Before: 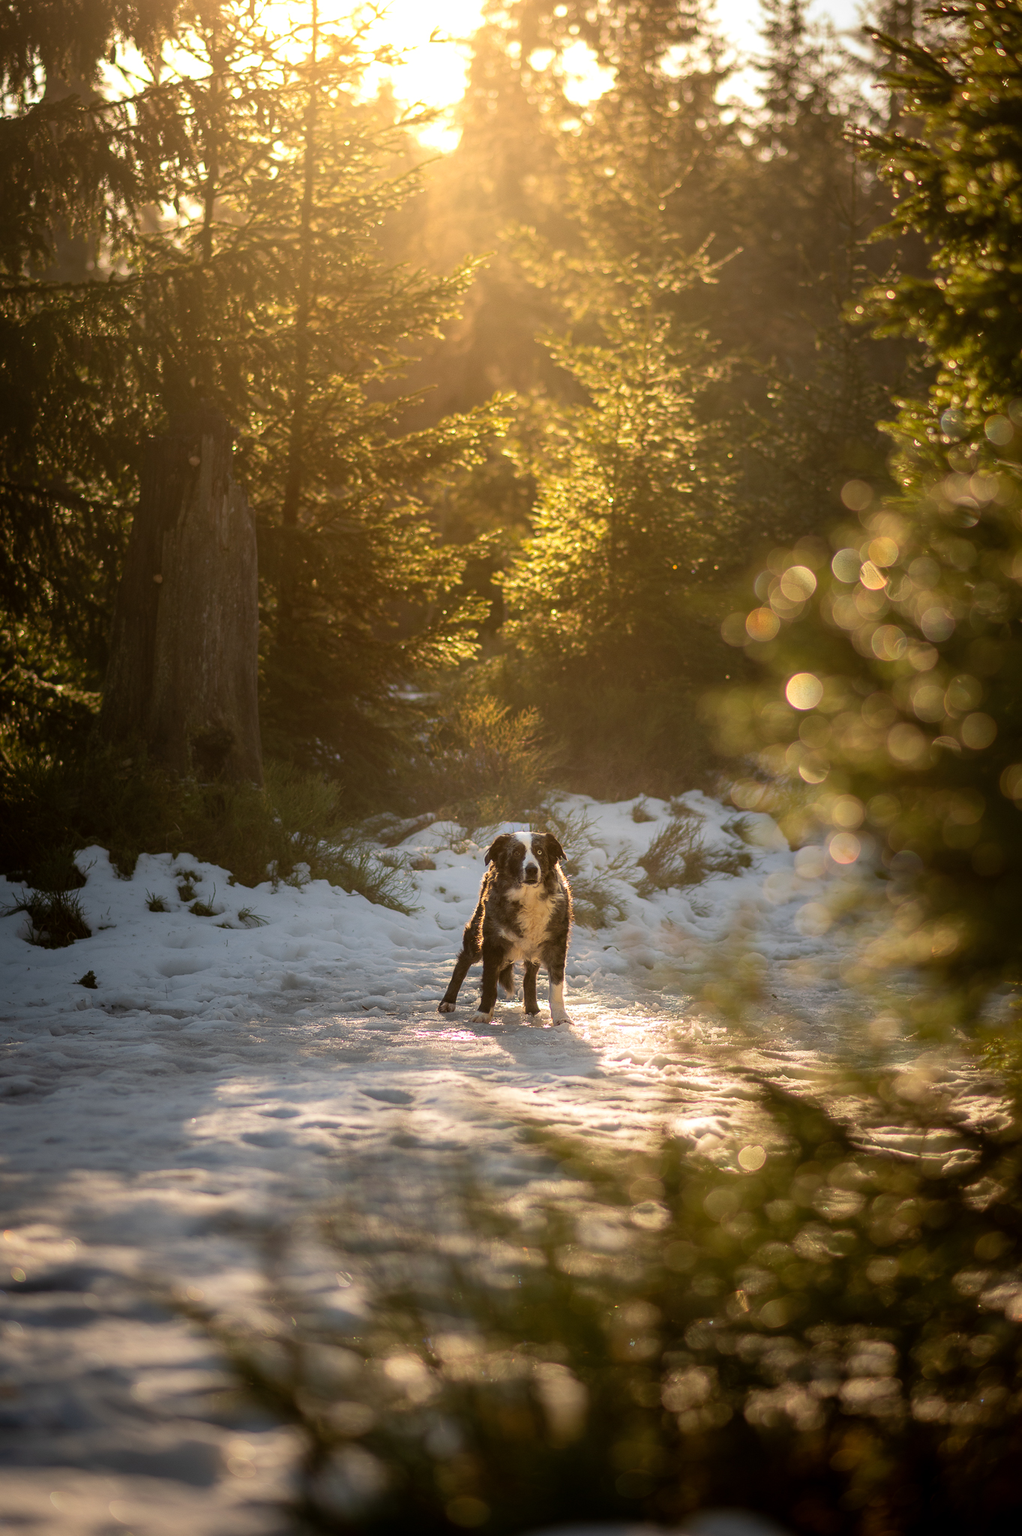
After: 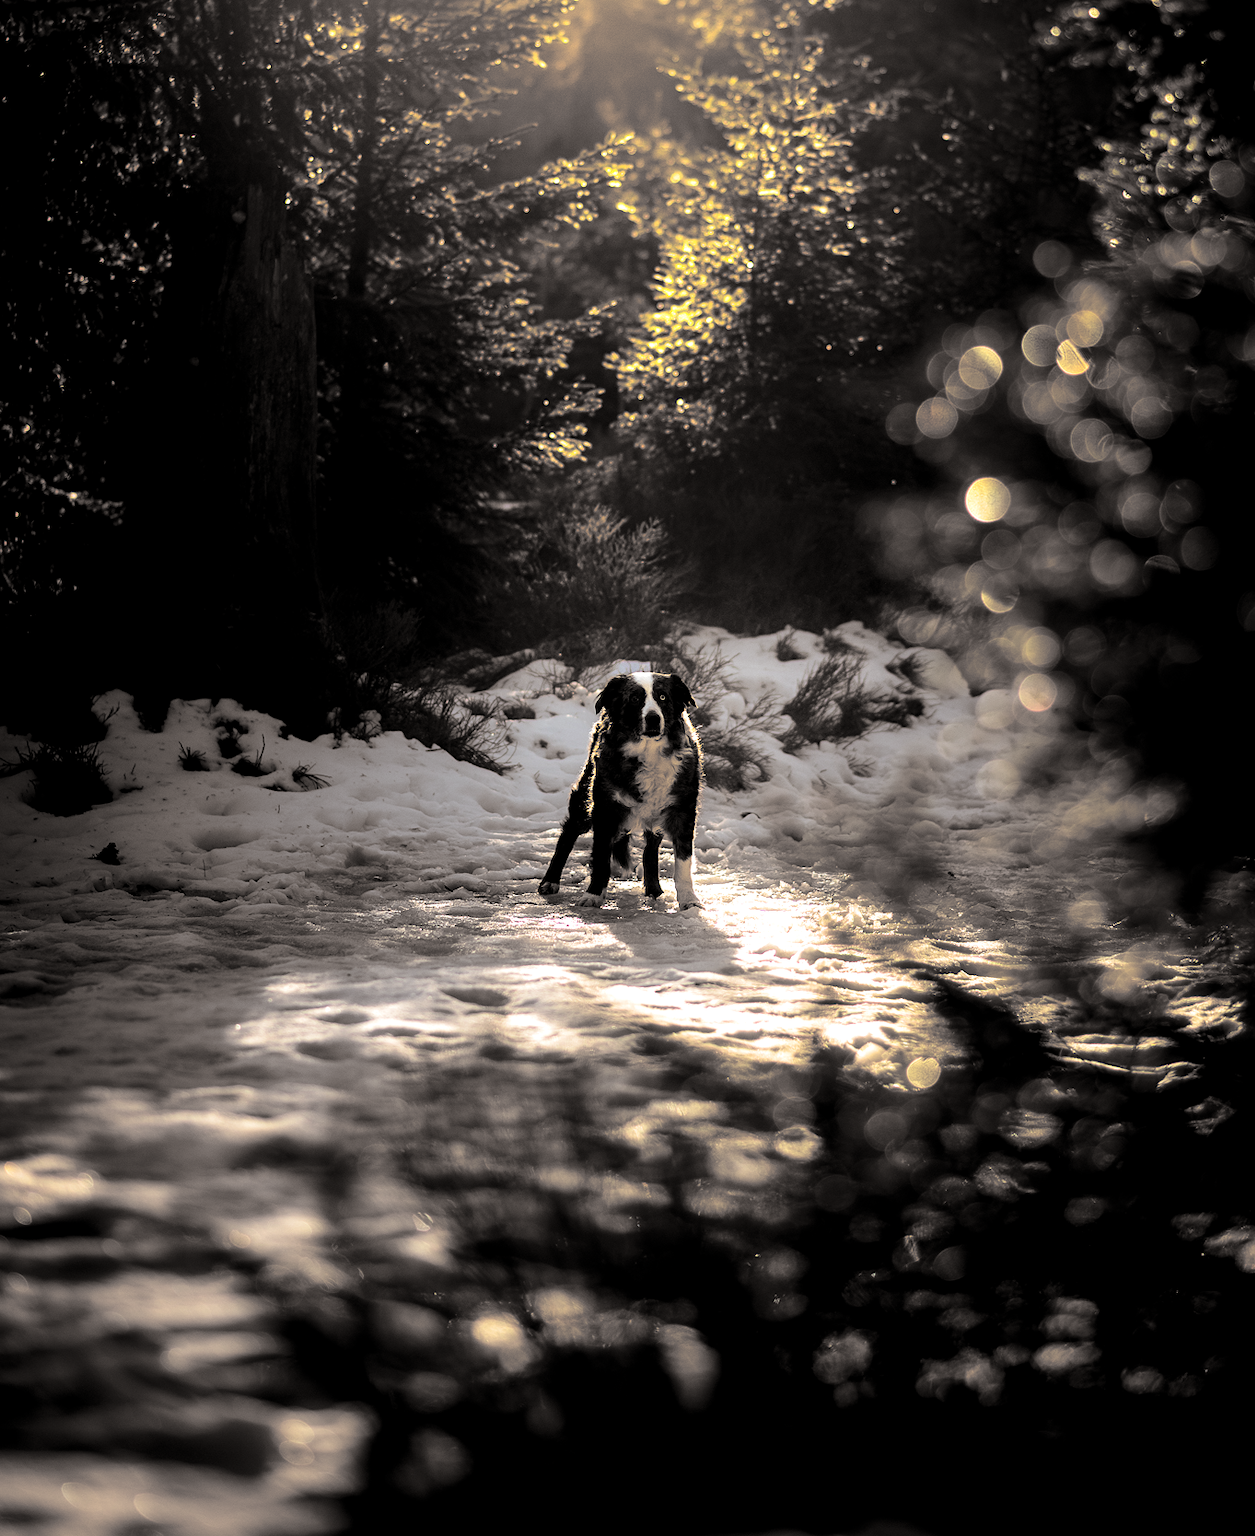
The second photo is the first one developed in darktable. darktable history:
crop and rotate: top 18.507%
filmic rgb: middle gray luminance 29%, black relative exposure -10.3 EV, white relative exposure 5.5 EV, threshold 6 EV, target black luminance 0%, hardness 3.95, latitude 2.04%, contrast 1.132, highlights saturation mix 5%, shadows ↔ highlights balance 15.11%, add noise in highlights 0, preserve chrominance no, color science v3 (2019), use custom middle-gray values true, iterations of high-quality reconstruction 0, contrast in highlights soft, enable highlight reconstruction true
exposure: exposure 0.191 EV, compensate highlight preservation false
split-toning: shadows › hue 26°, shadows › saturation 0.09, highlights › hue 40°, highlights › saturation 0.18, balance -63, compress 0%
color balance rgb: global offset › luminance -0.51%, perceptual saturation grading › global saturation 27.53%, perceptual saturation grading › highlights -25%, perceptual saturation grading › shadows 25%, perceptual brilliance grading › highlights 6.62%, perceptual brilliance grading › mid-tones 17.07%, perceptual brilliance grading › shadows -5.23%
white balance: red 1, blue 1
levels: levels [0.044, 0.475, 0.791]
